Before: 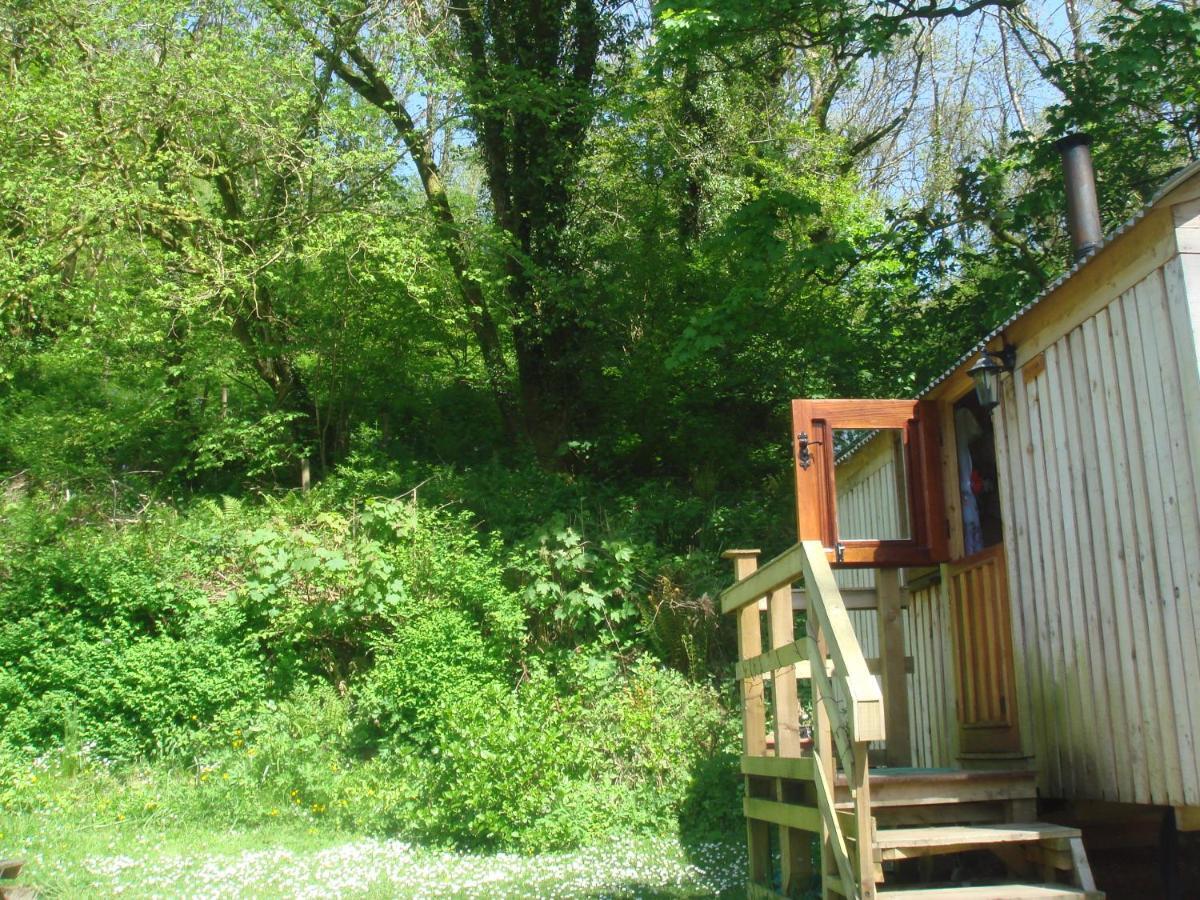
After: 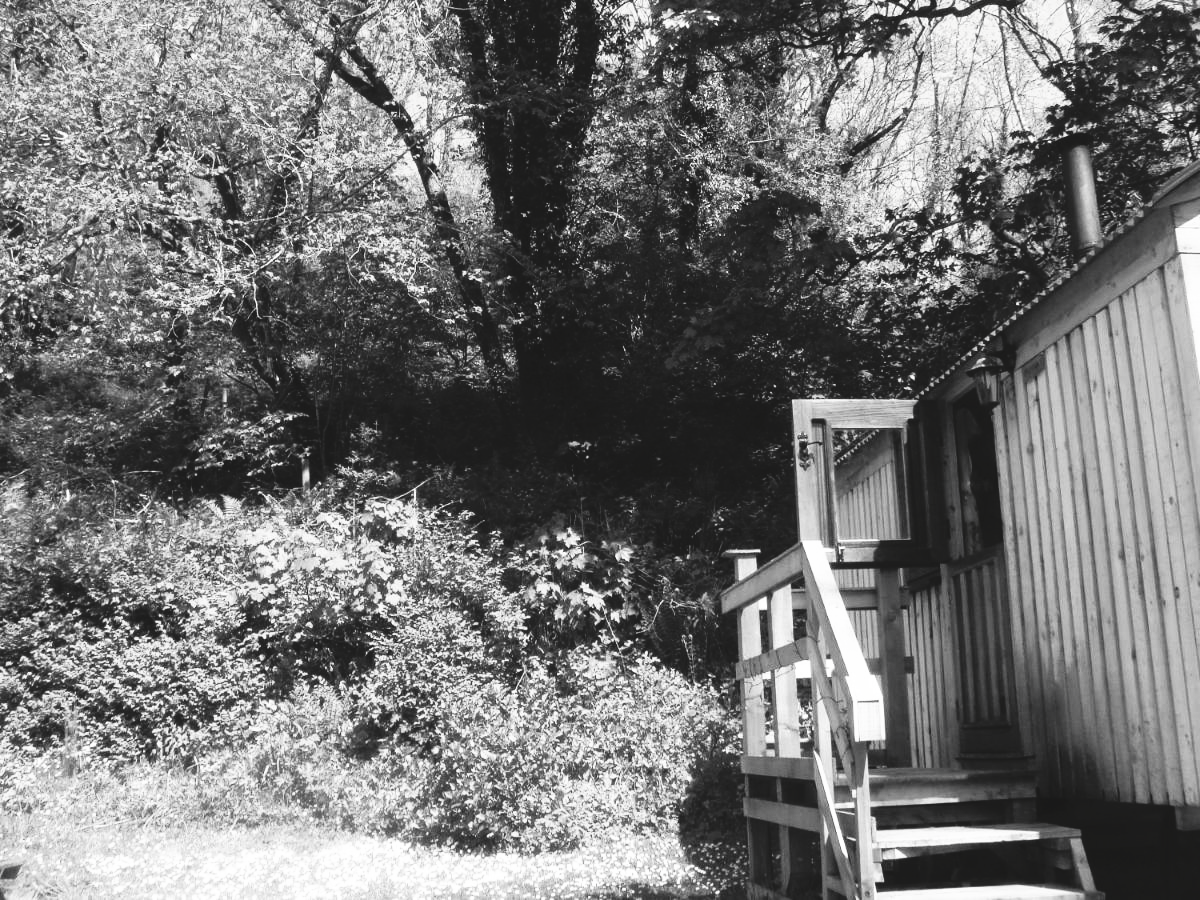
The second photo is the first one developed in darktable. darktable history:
tone curve: curves: ch0 [(0, 0) (0.003, 0.082) (0.011, 0.082) (0.025, 0.088) (0.044, 0.088) (0.069, 0.093) (0.1, 0.101) (0.136, 0.109) (0.177, 0.129) (0.224, 0.155) (0.277, 0.214) (0.335, 0.289) (0.399, 0.378) (0.468, 0.476) (0.543, 0.589) (0.623, 0.713) (0.709, 0.826) (0.801, 0.908) (0.898, 0.98) (1, 1)], preserve colors none
color look up table: target L [89.53, 89.53, 85.63, 85.63, 83.84, 76.61, 63.48, 56.57, 47.24, 46.43, 19.4, 200.09, 100.34, 83.84, 79.88, 71.96, 68.12, 67.49, 54.76, 53.39, 48.64, 52.01, 46.03, 45.36, 32.03, 24.87, 21.7, 1.645, 90.24, 76.98, 85.27, 60.68, 61.19, 80.6, 54.56, 56.83, 39.9, 52.27, 33.74, 41.83, 18.94, 25.76, 91.64, 85.98, 84.56, 65.49, 56.83, 55.8, 24.87], target a [-0.003, -0.003, 0, 0, -0.002, -0.002, 0.001 ×4, 0, 0, 0, -0.002, 0, 0.001, 0, 0.001 ×5, 0, 0.001, 0.001, 0, 0, -0.153, -0.003, 0, -0.002, 0.001, 0.001, 0, 0.001 ×6, -0.127, 0, -0.1, -0.001, -0.001, 0.001, 0.001, 0.001, 0], target b [0.026, 0.026, 0.002, 0.002, 0.025, 0.025, -0.004, -0.004, -0.007, 0, -0.002, 0, 0, 0.025, 0.003, -0.004, 0.003, -0.004, -0.007, -0.003, -0.007, -0.004, 0, -0.005, -0.005, -0.002, -0.002, 1.891, 0.026, 0.003, 0.025, -0.004, -0.004, 0.003, -0.007, -0.004 ×4, -0.005, 1.61, -0.002, 1.239, 0.003, 0.003, -0.004, -0.004, -0.004, -0.002], num patches 49
